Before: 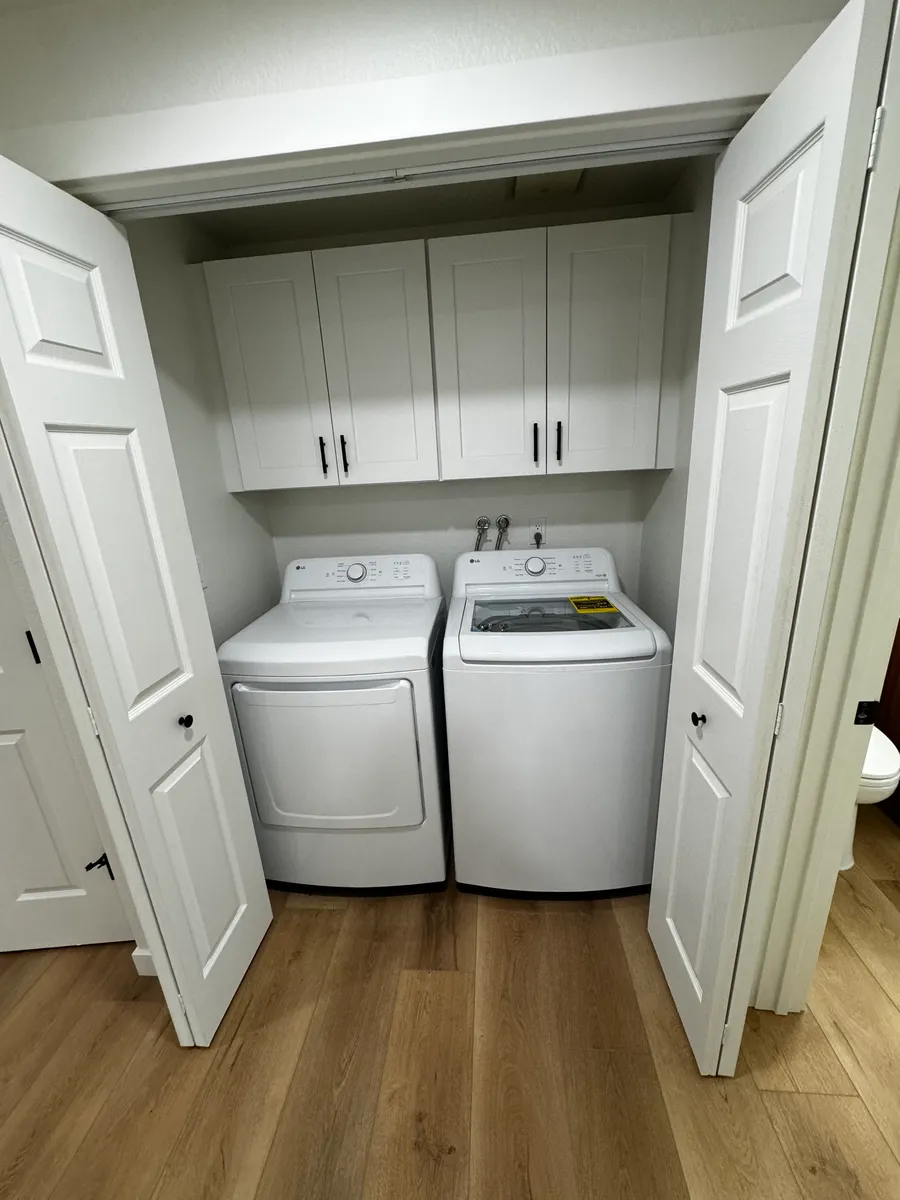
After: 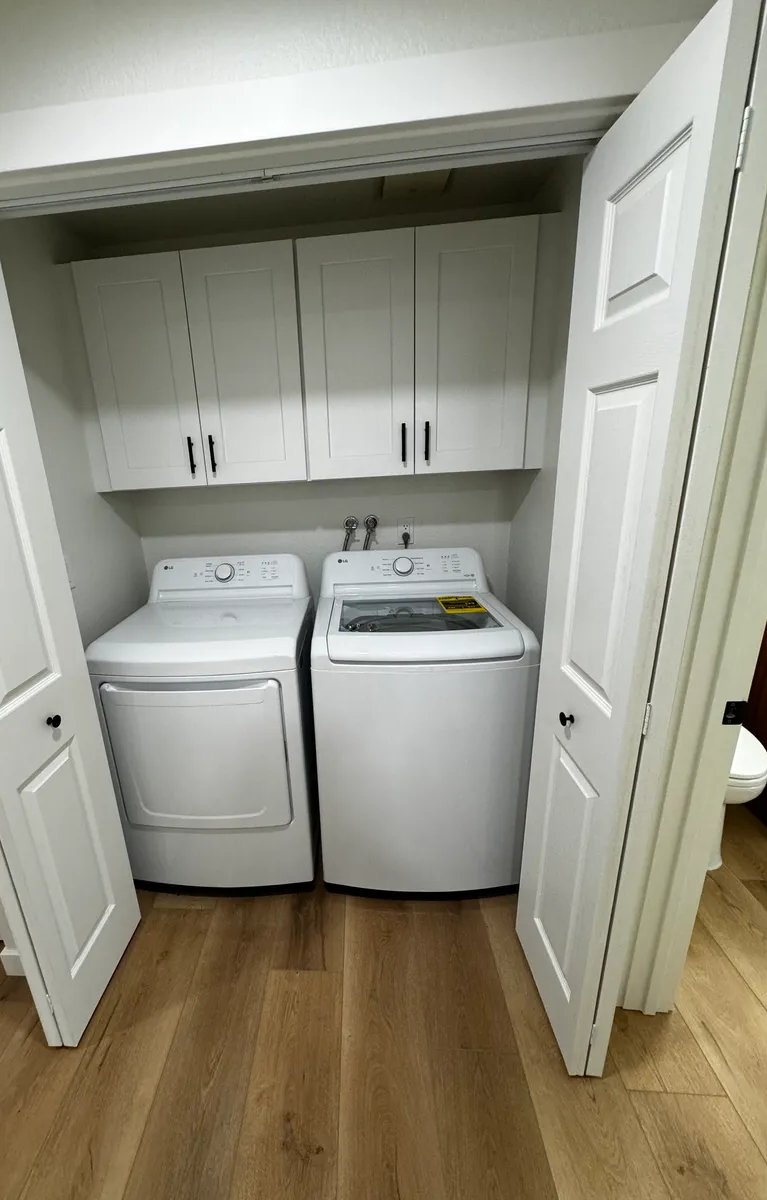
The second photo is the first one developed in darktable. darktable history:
crop and rotate: left 14.727%
